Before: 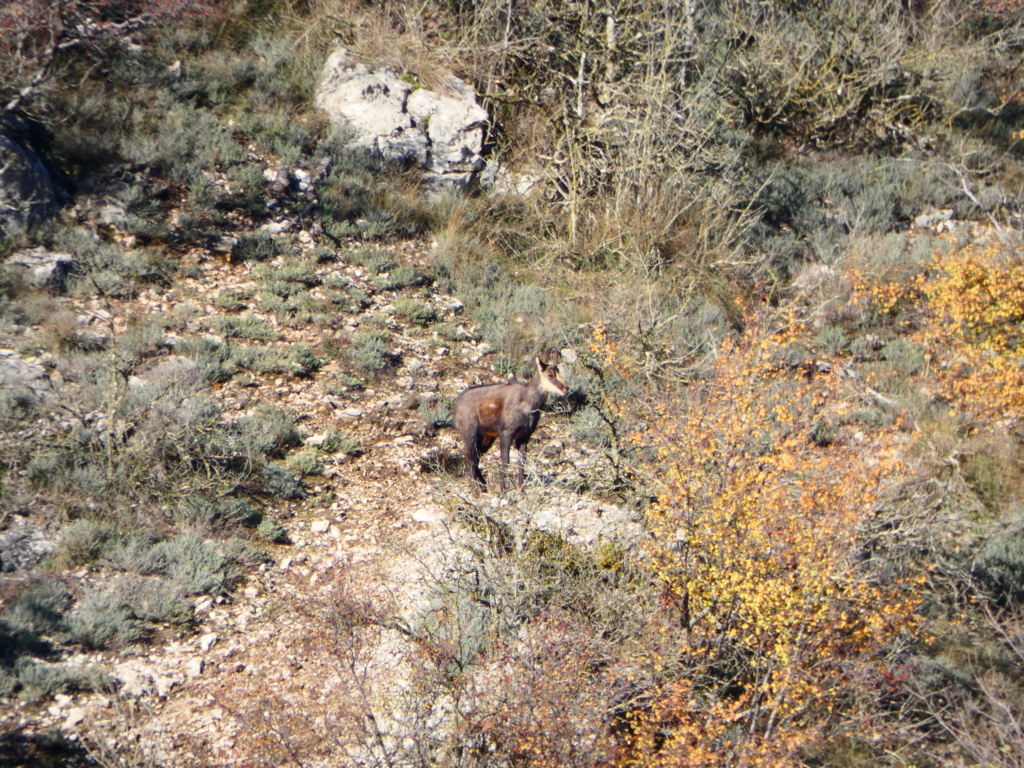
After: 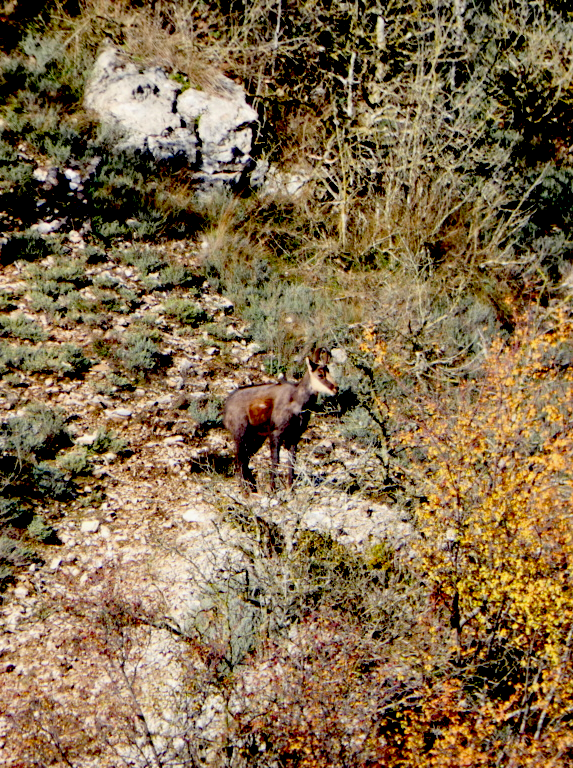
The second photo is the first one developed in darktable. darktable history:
shadows and highlights: shadows 25.85, highlights -47.89, soften with gaussian
crop and rotate: left 22.475%, right 21.553%
exposure: black level correction 0.099, exposure -0.093 EV, compensate highlight preservation false
